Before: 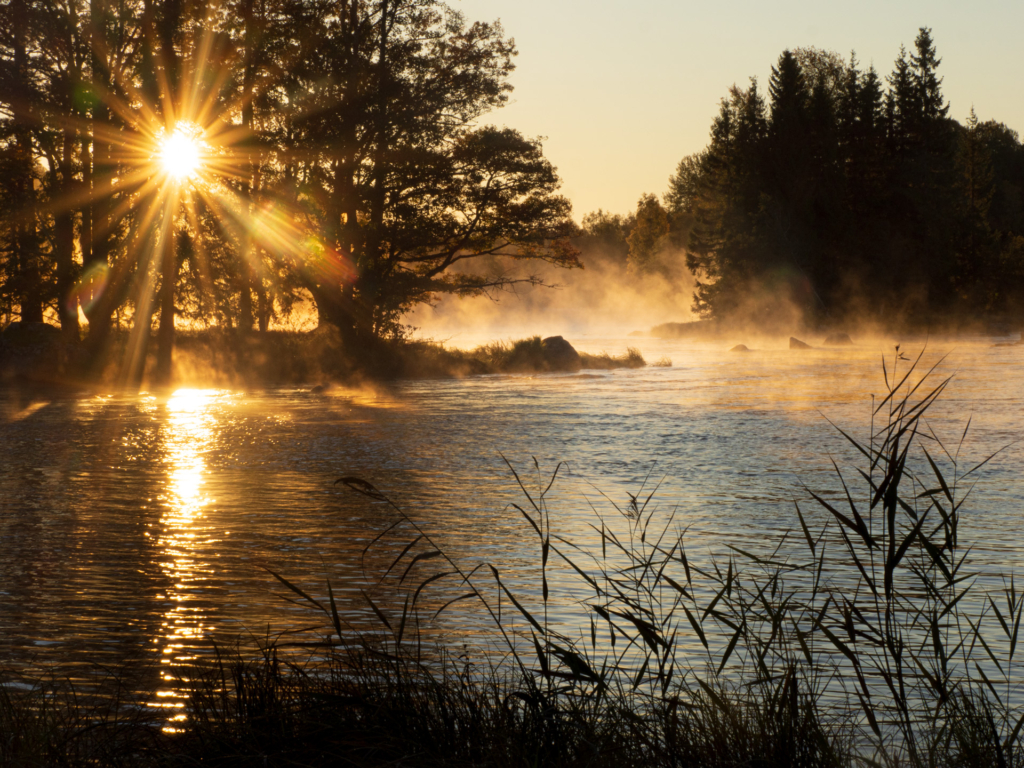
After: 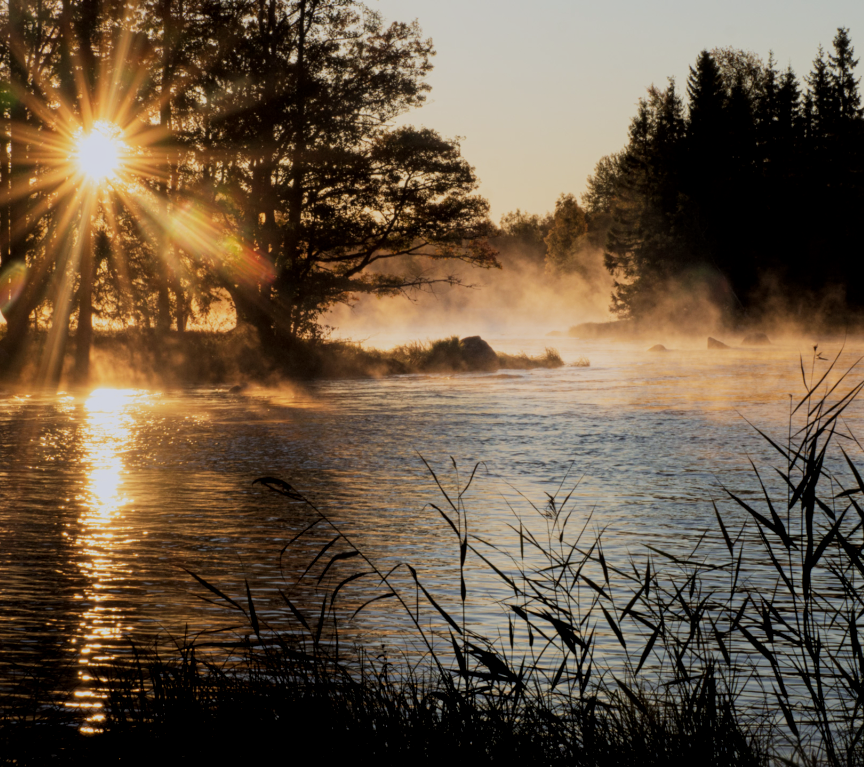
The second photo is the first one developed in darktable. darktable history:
crop: left 8.028%, right 7.517%
color calibration: illuminant as shot in camera, x 0.358, y 0.373, temperature 4628.91 K, gamut compression 0.995
local contrast: highlights 100%, shadows 101%, detail 120%, midtone range 0.2
filmic rgb: black relative exposure -7.65 EV, white relative exposure 4.56 EV, hardness 3.61
